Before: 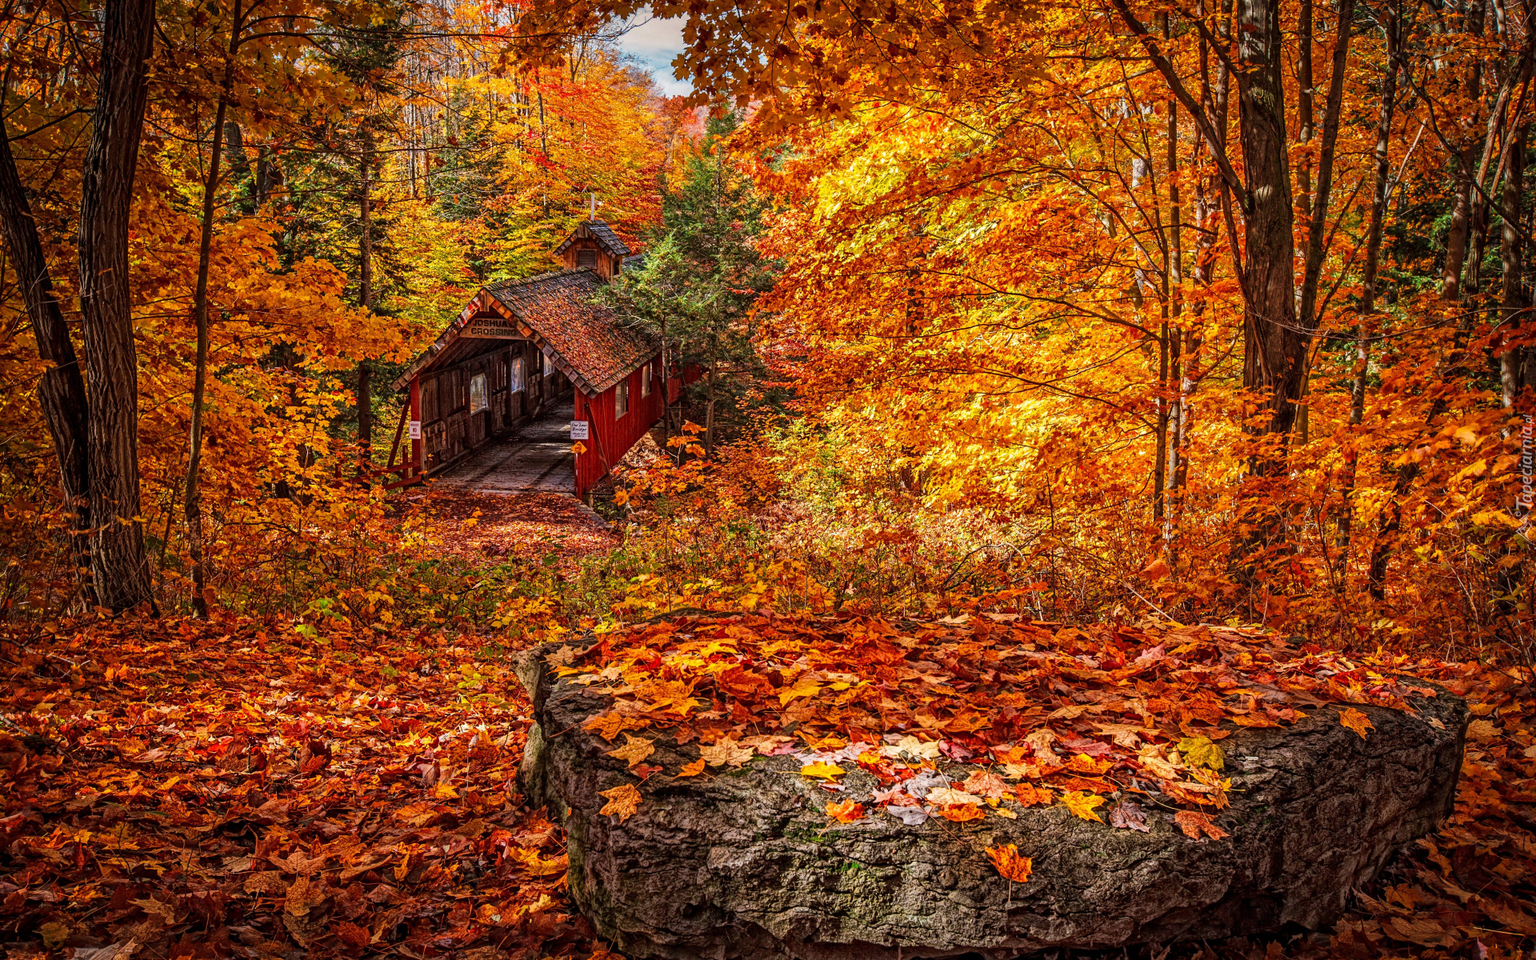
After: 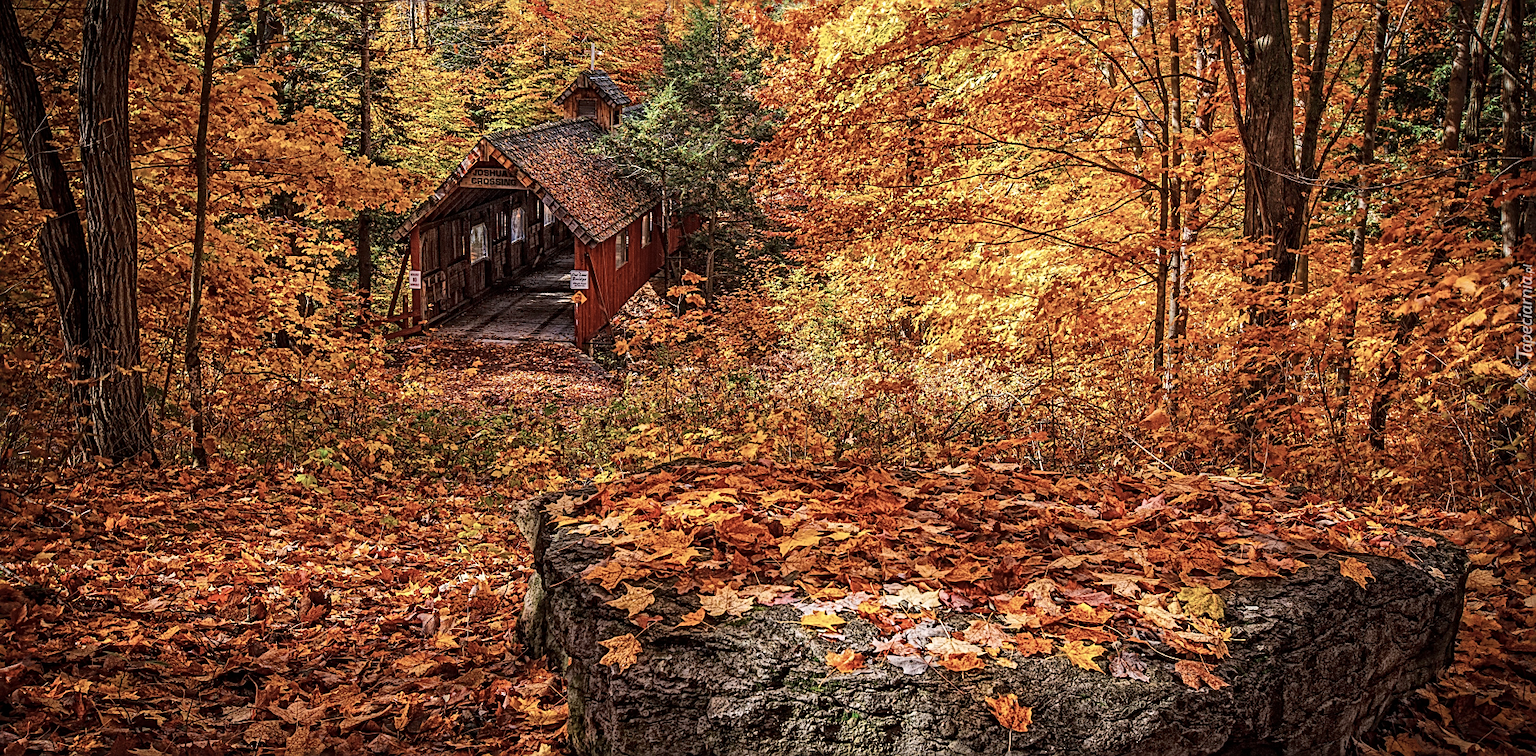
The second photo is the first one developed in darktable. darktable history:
sharpen: on, module defaults
contrast brightness saturation: contrast 0.096, saturation -0.303
crop and rotate: top 15.737%, bottom 5.462%
